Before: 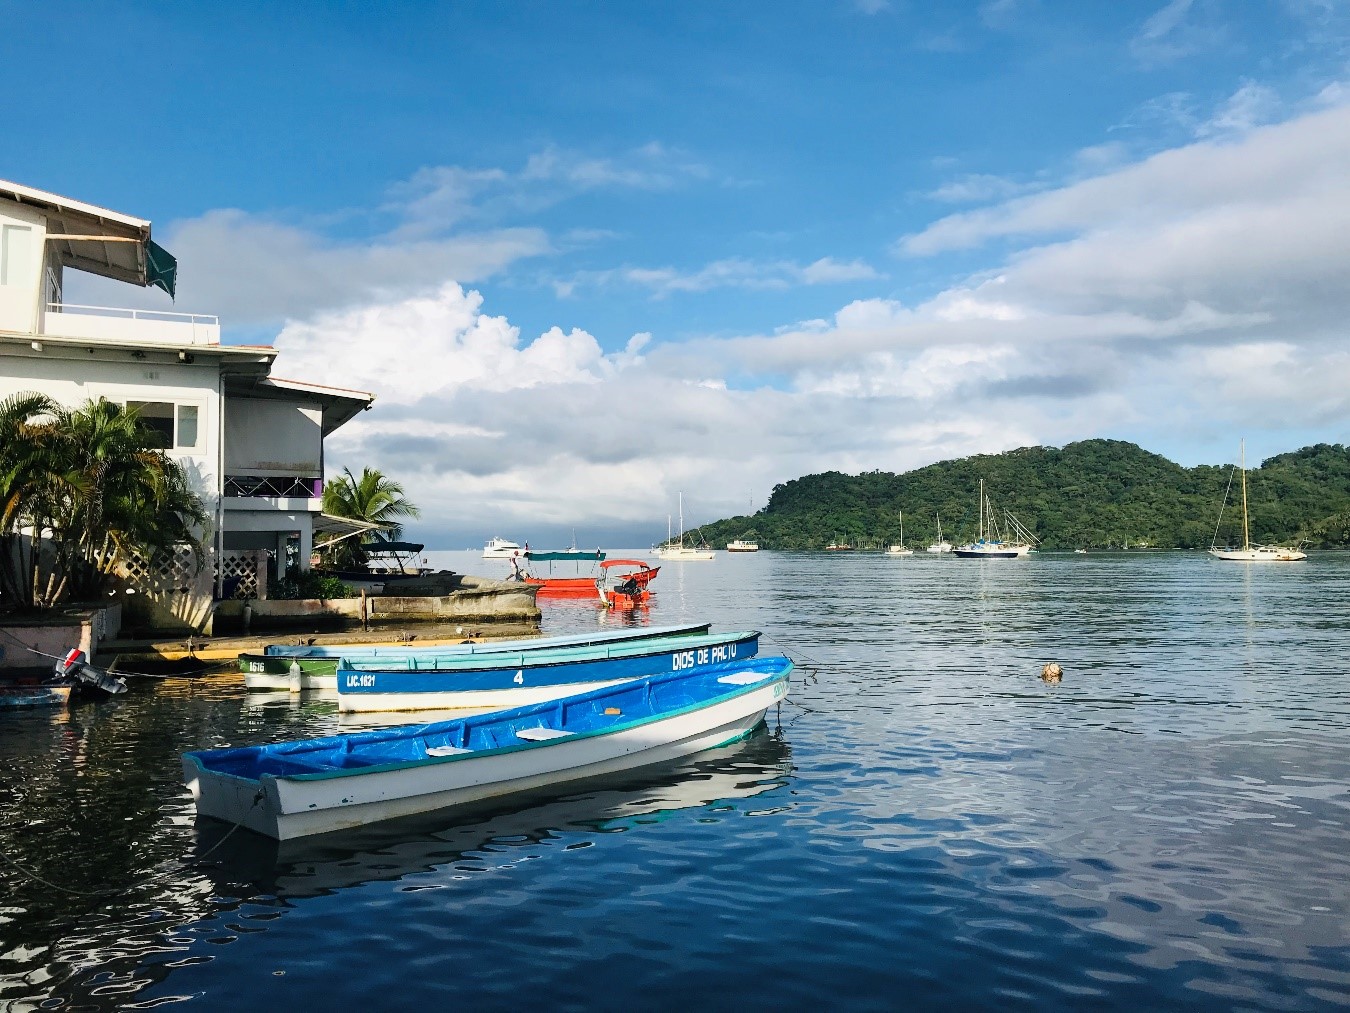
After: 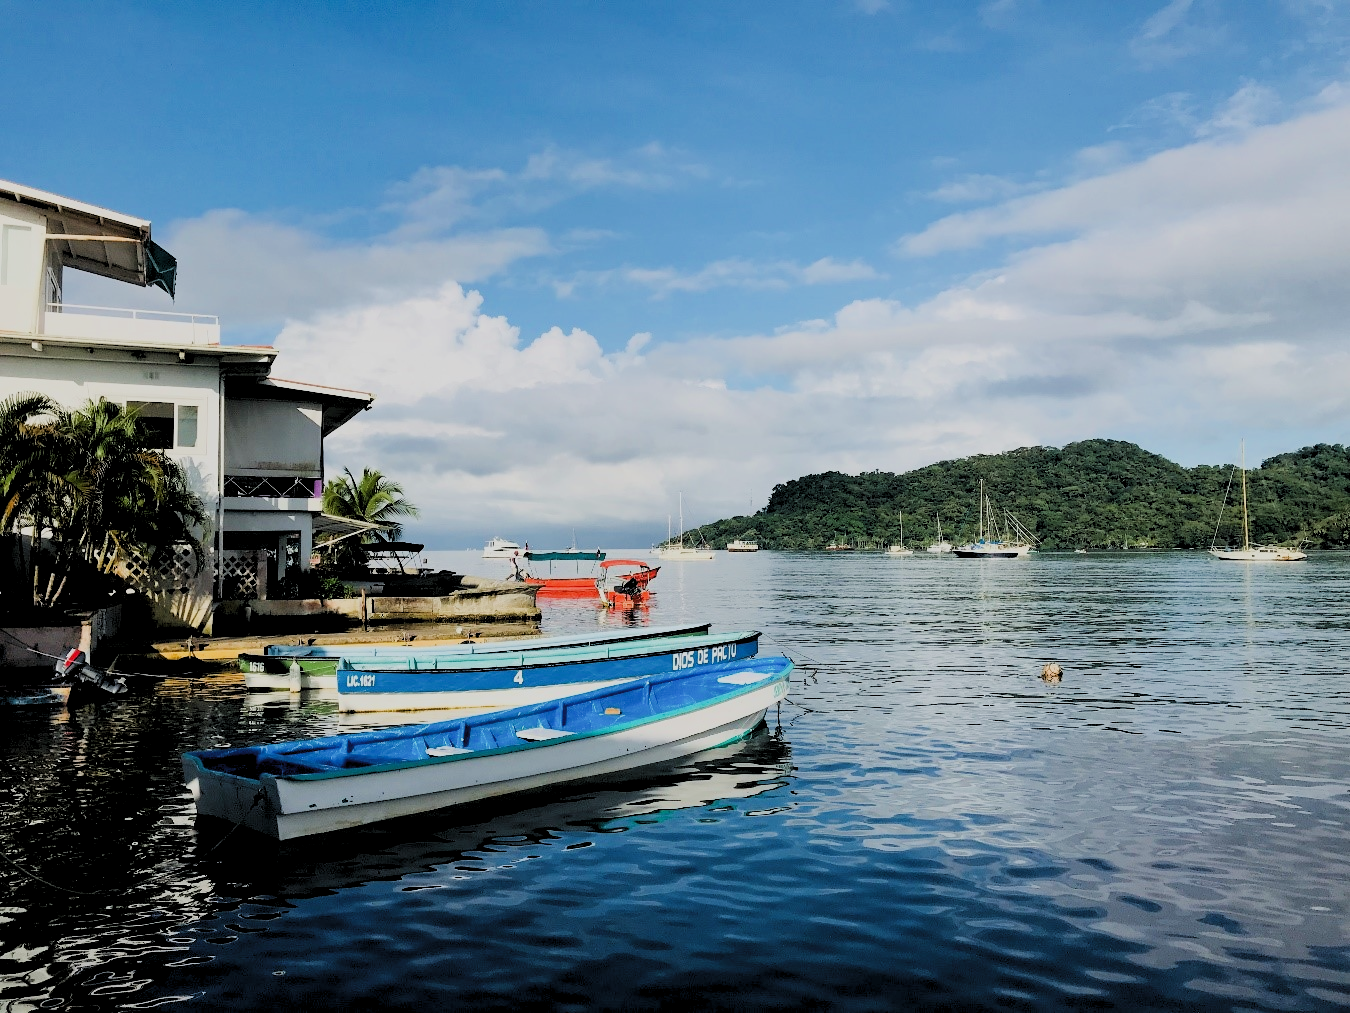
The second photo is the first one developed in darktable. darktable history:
levels: levels [0.073, 0.497, 0.972]
filmic rgb: black relative exposure -9.31 EV, white relative exposure 6.77 EV, hardness 3.09, contrast 1.059
